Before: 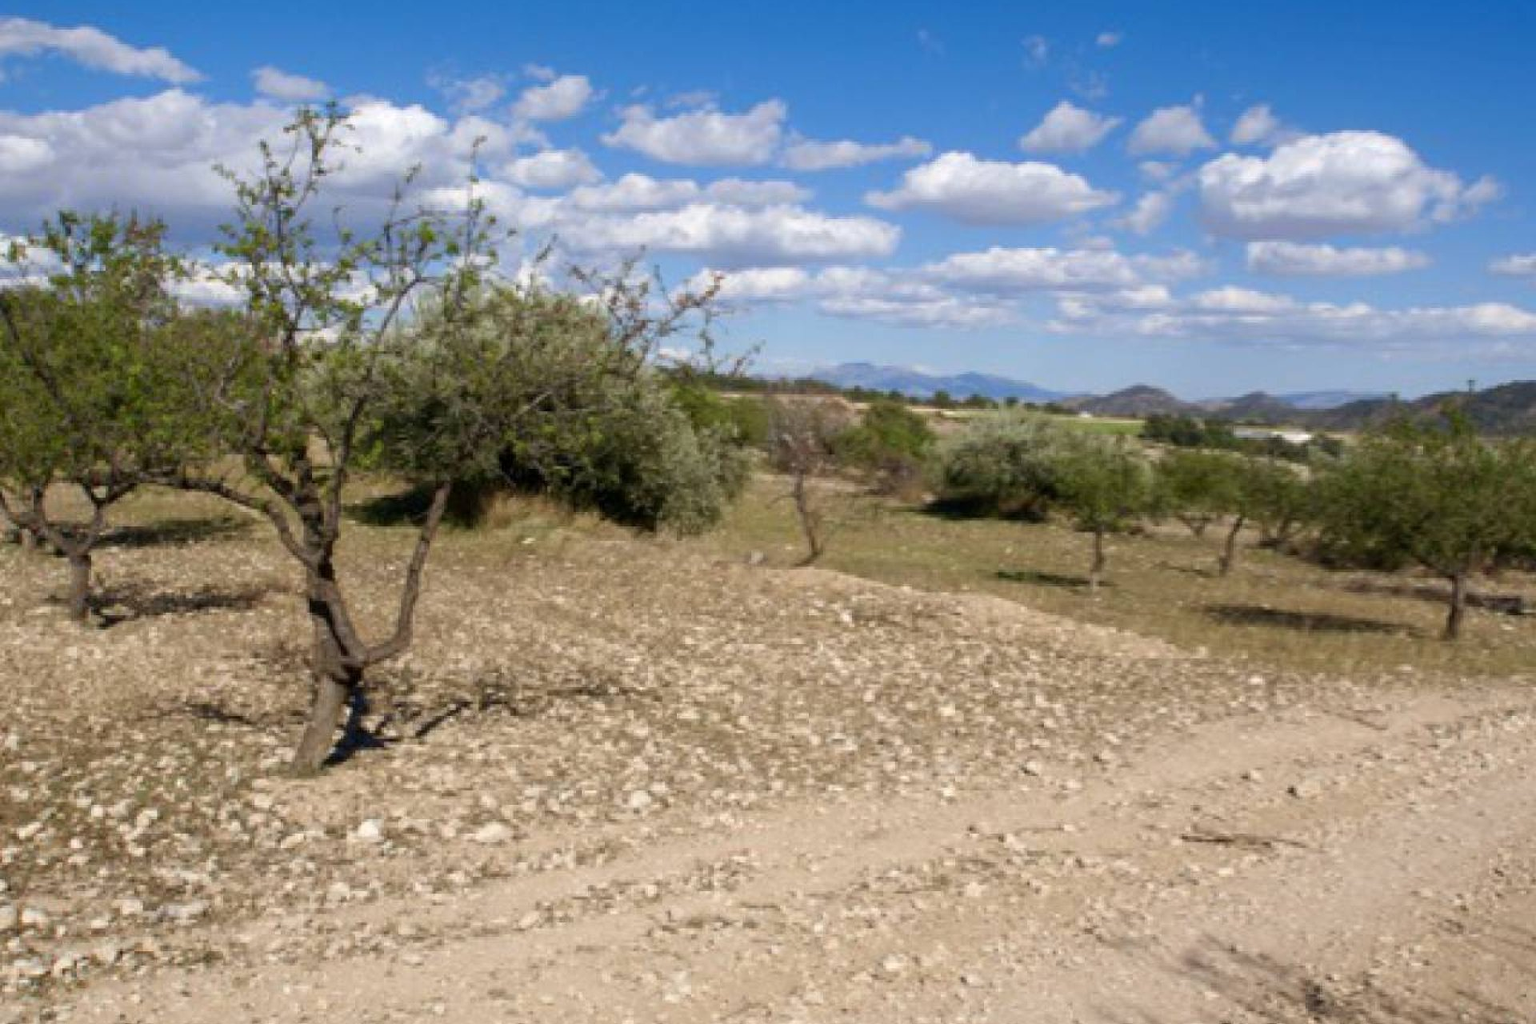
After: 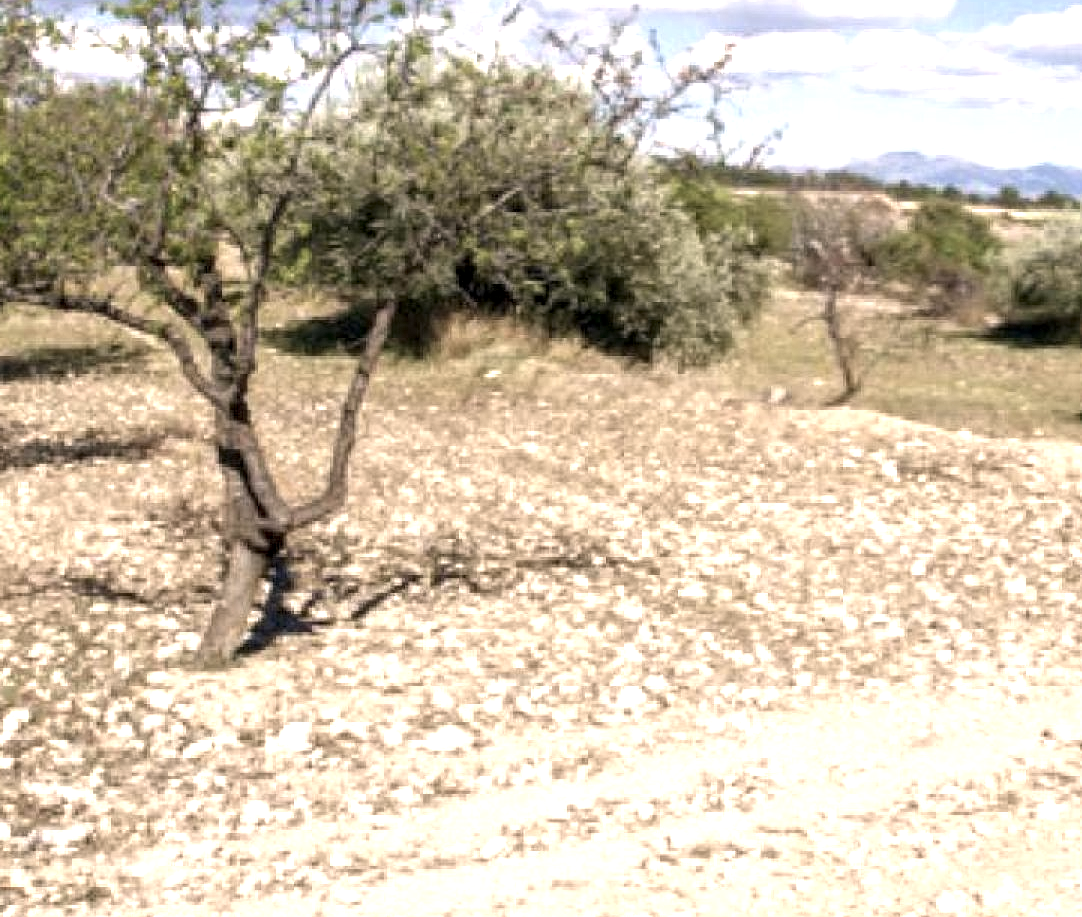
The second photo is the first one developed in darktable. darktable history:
local contrast: detail 130%
exposure: exposure 1.159 EV, compensate exposure bias true, compensate highlight preservation false
color correction: highlights a* 5.55, highlights b* 5.26, saturation 0.651
crop: left 8.785%, top 23.663%, right 34.81%, bottom 4.677%
